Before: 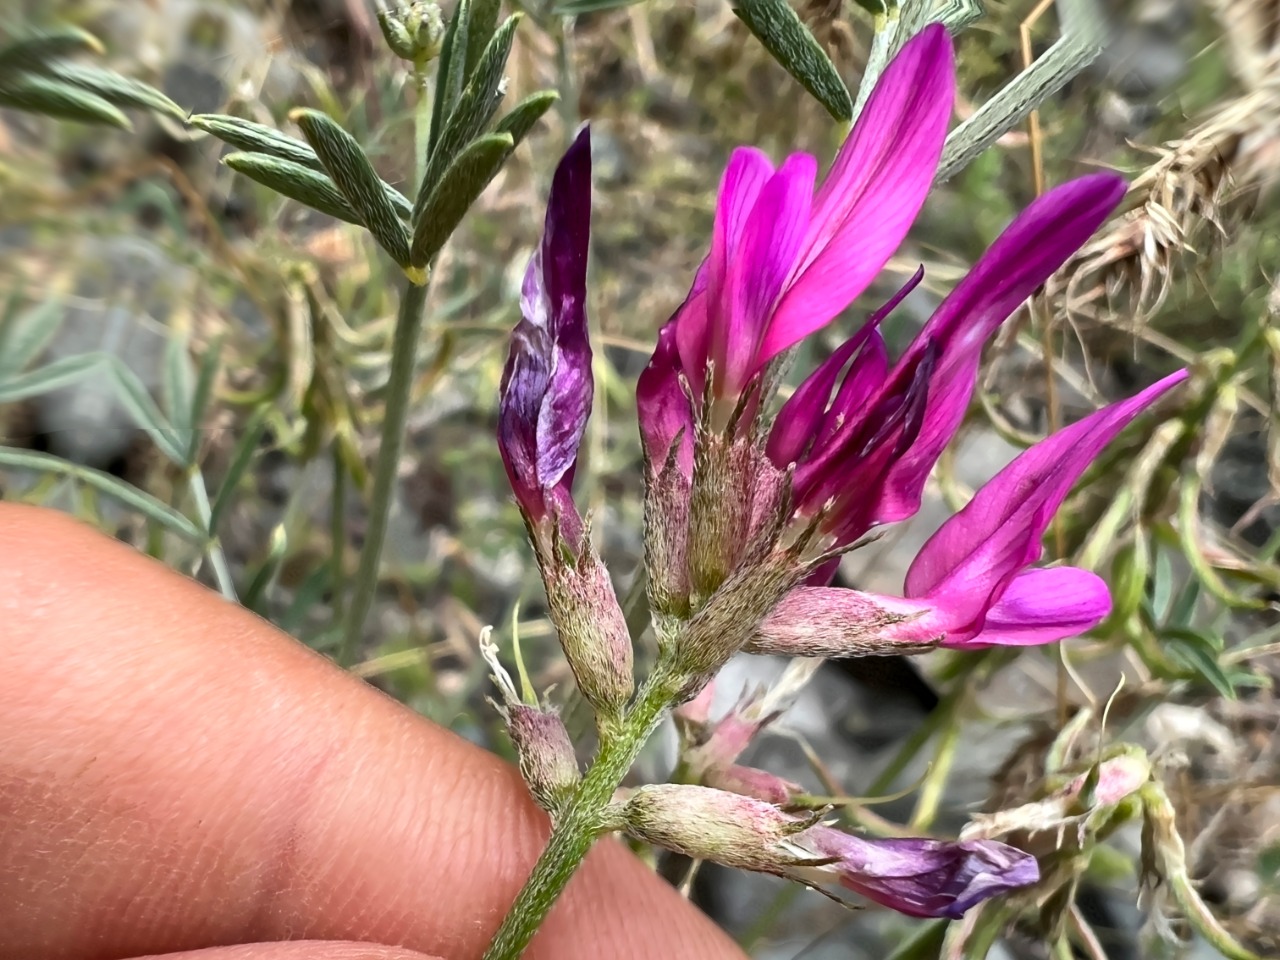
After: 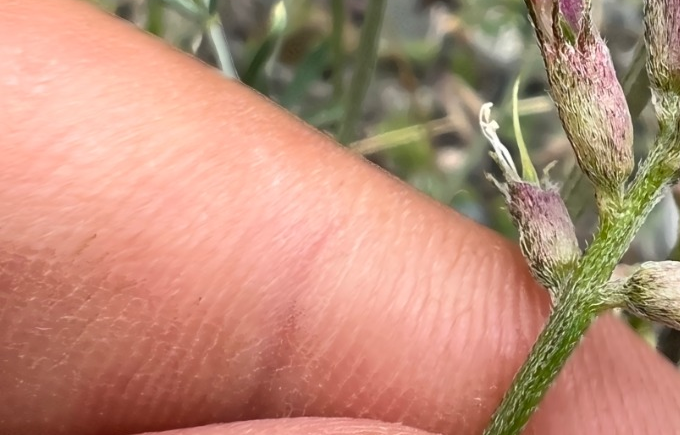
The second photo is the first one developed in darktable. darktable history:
crop and rotate: top 54.55%, right 46.873%, bottom 0.127%
